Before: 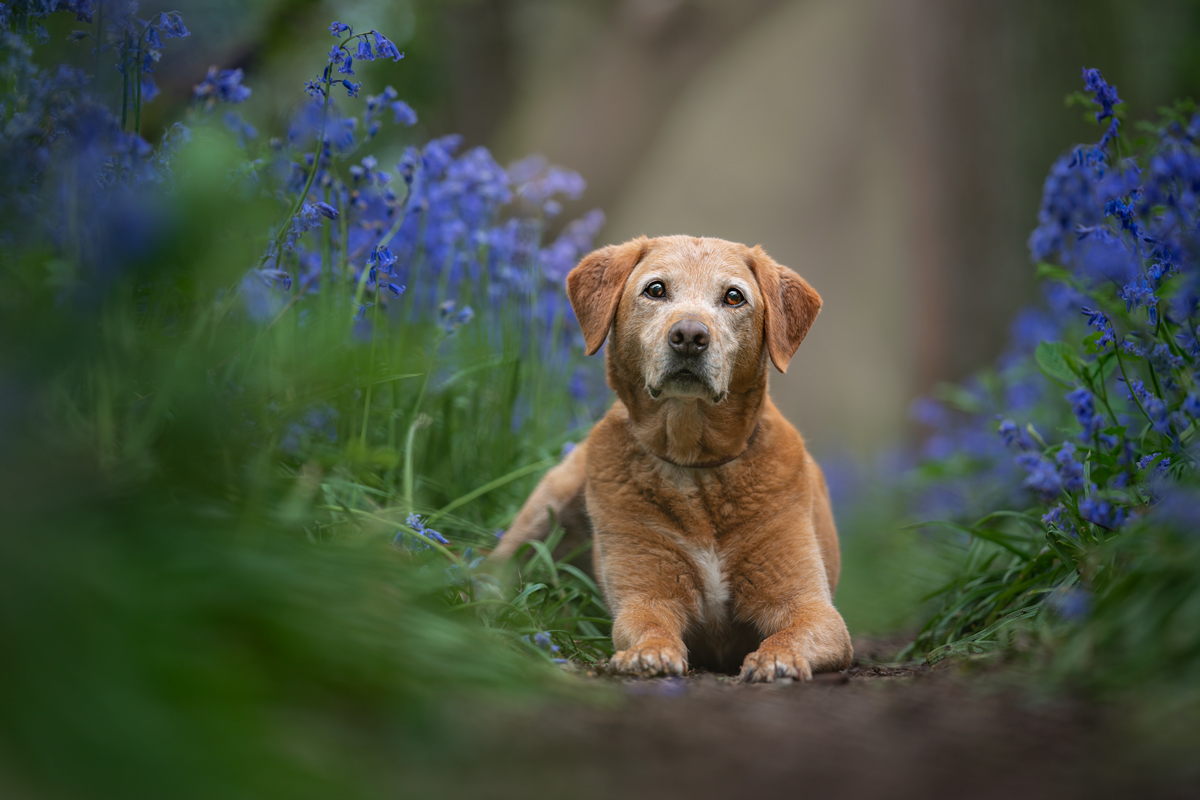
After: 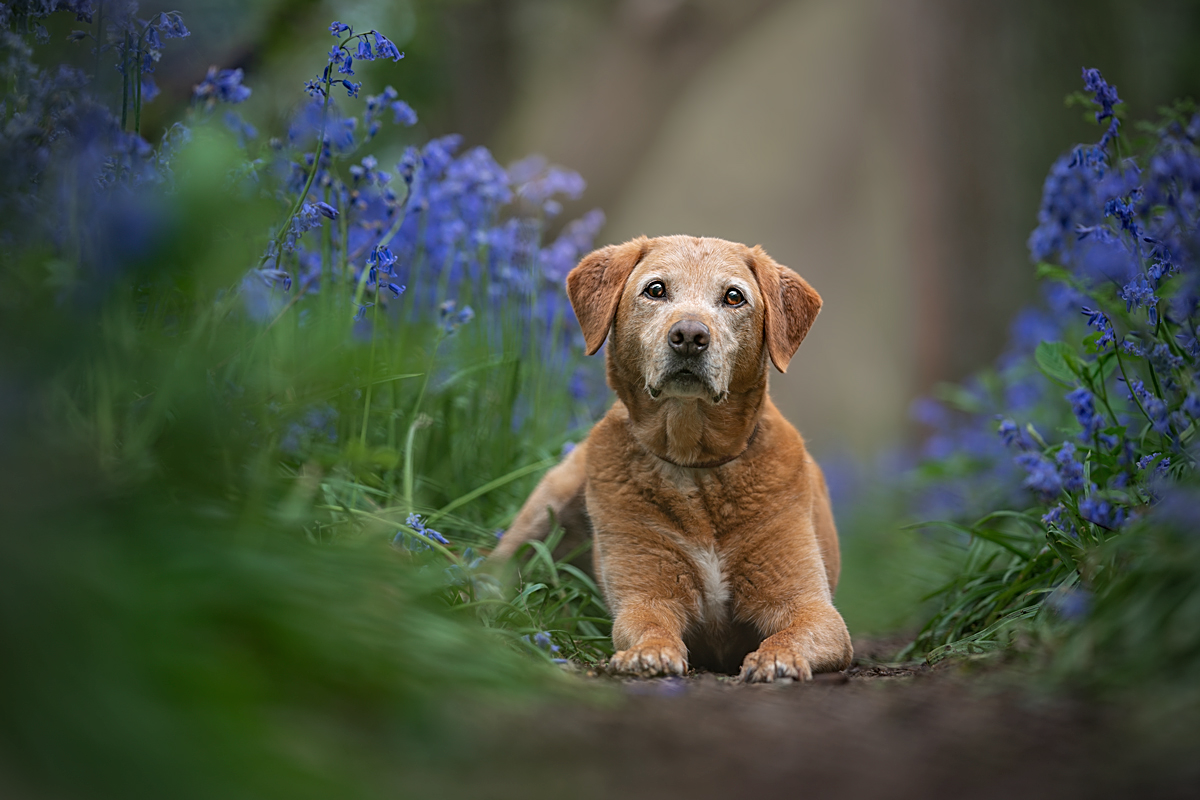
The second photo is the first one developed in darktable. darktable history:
shadows and highlights: shadows 24.5, highlights -78.15, soften with gaussian
vignetting: fall-off radius 60.92%
sharpen: on, module defaults
